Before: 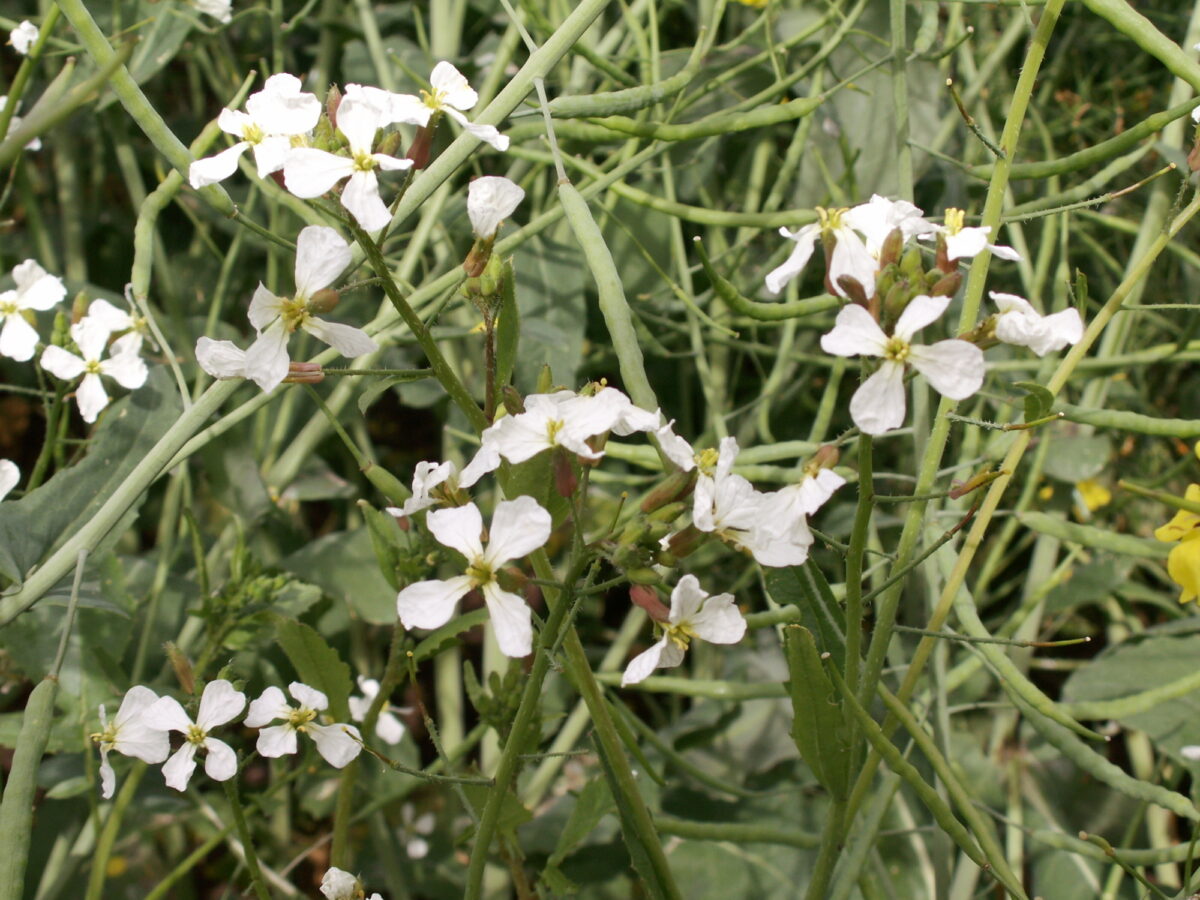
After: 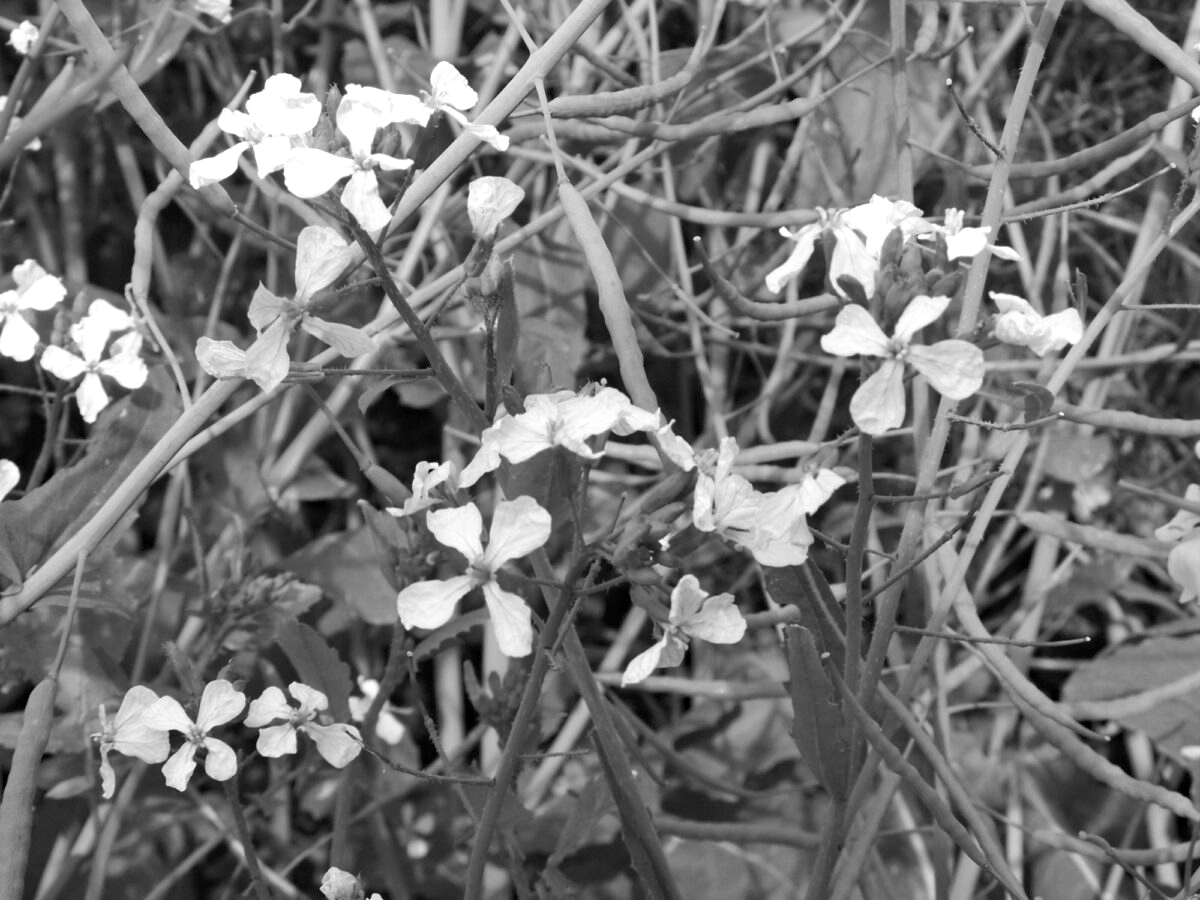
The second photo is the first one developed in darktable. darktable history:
monochrome: size 3.1
exposure: exposure 0.127 EV, compensate highlight preservation false
haze removal: compatibility mode true, adaptive false
